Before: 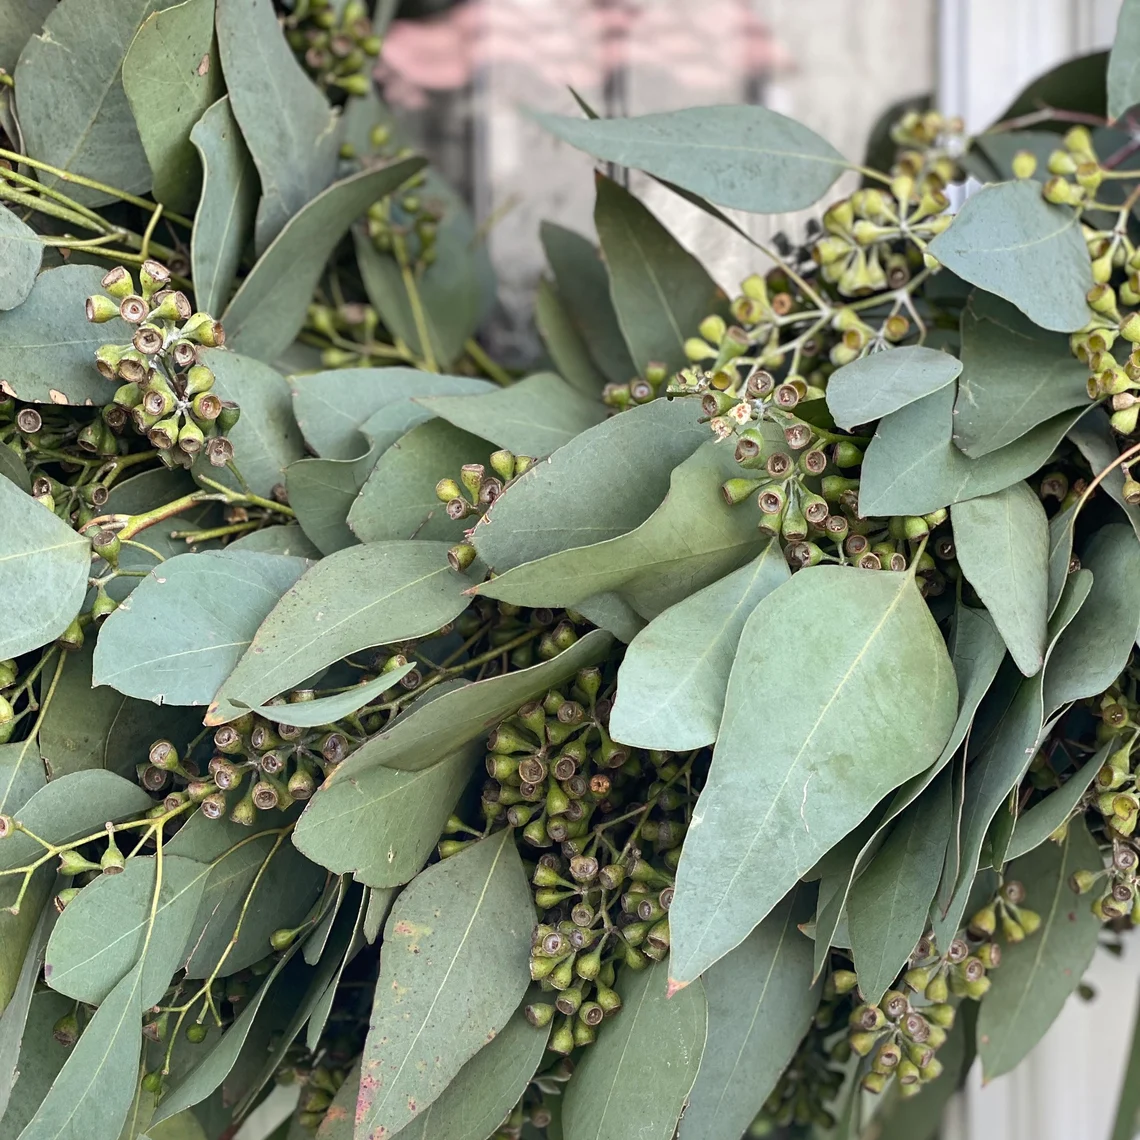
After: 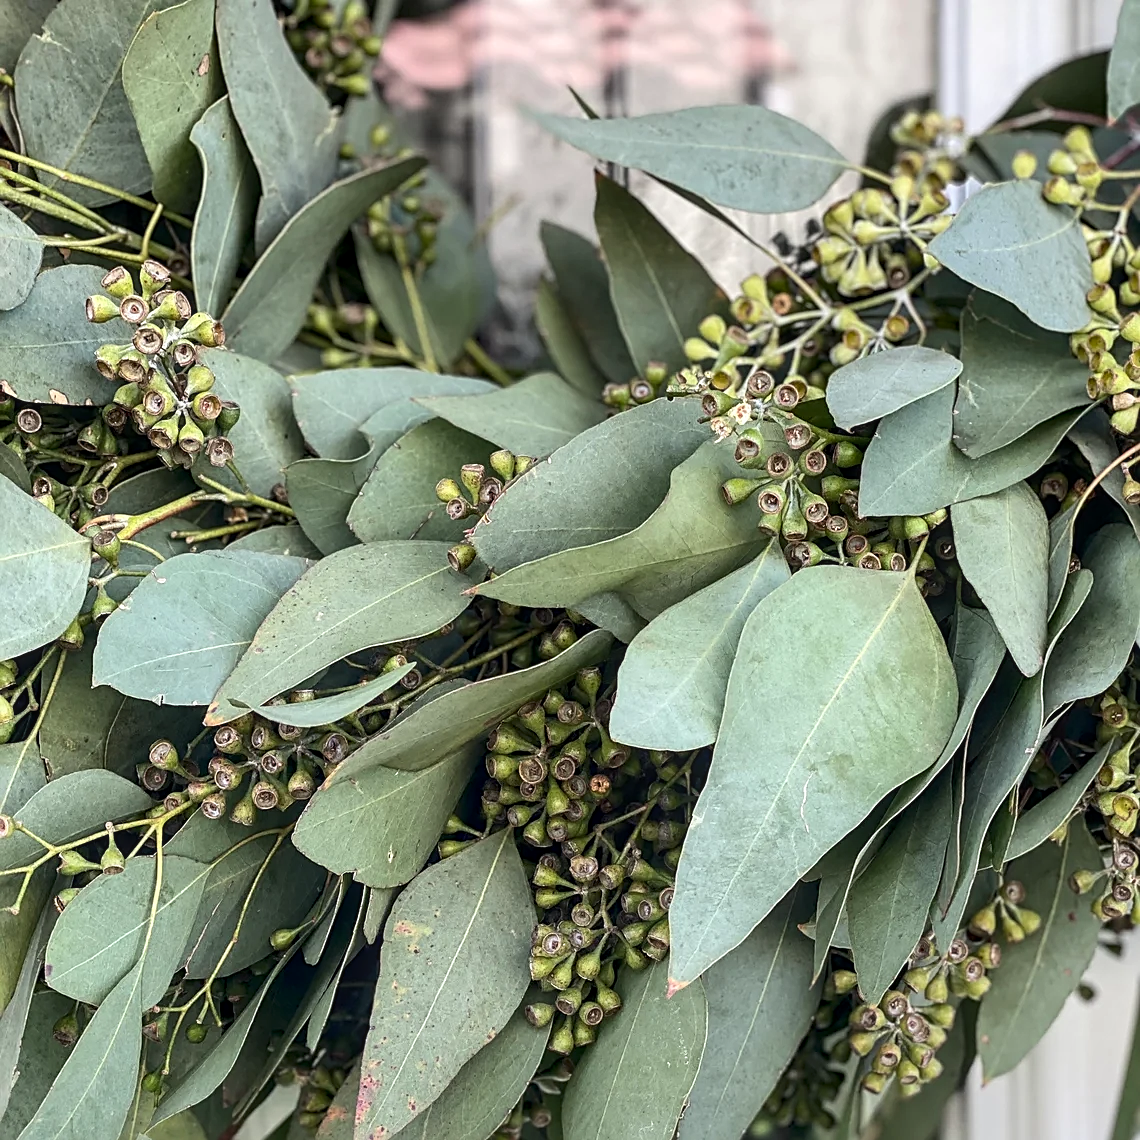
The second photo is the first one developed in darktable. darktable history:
local contrast: on, module defaults
levels: black 0.073%, white 99.98%
sharpen: on, module defaults
contrast brightness saturation: contrast 0.138
